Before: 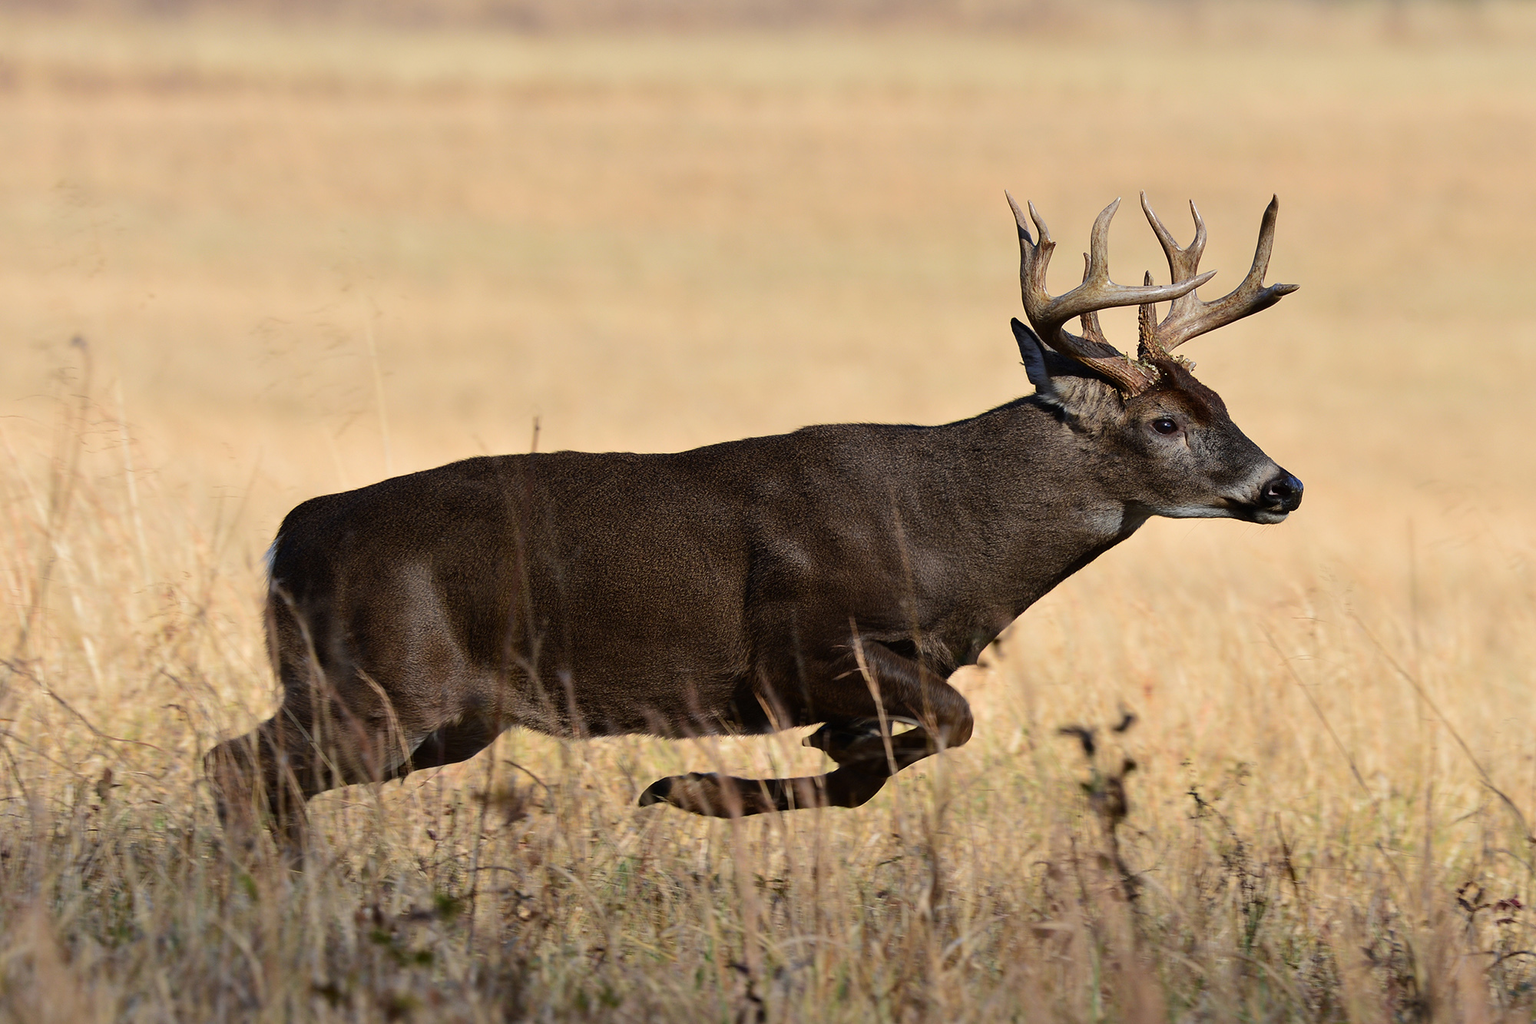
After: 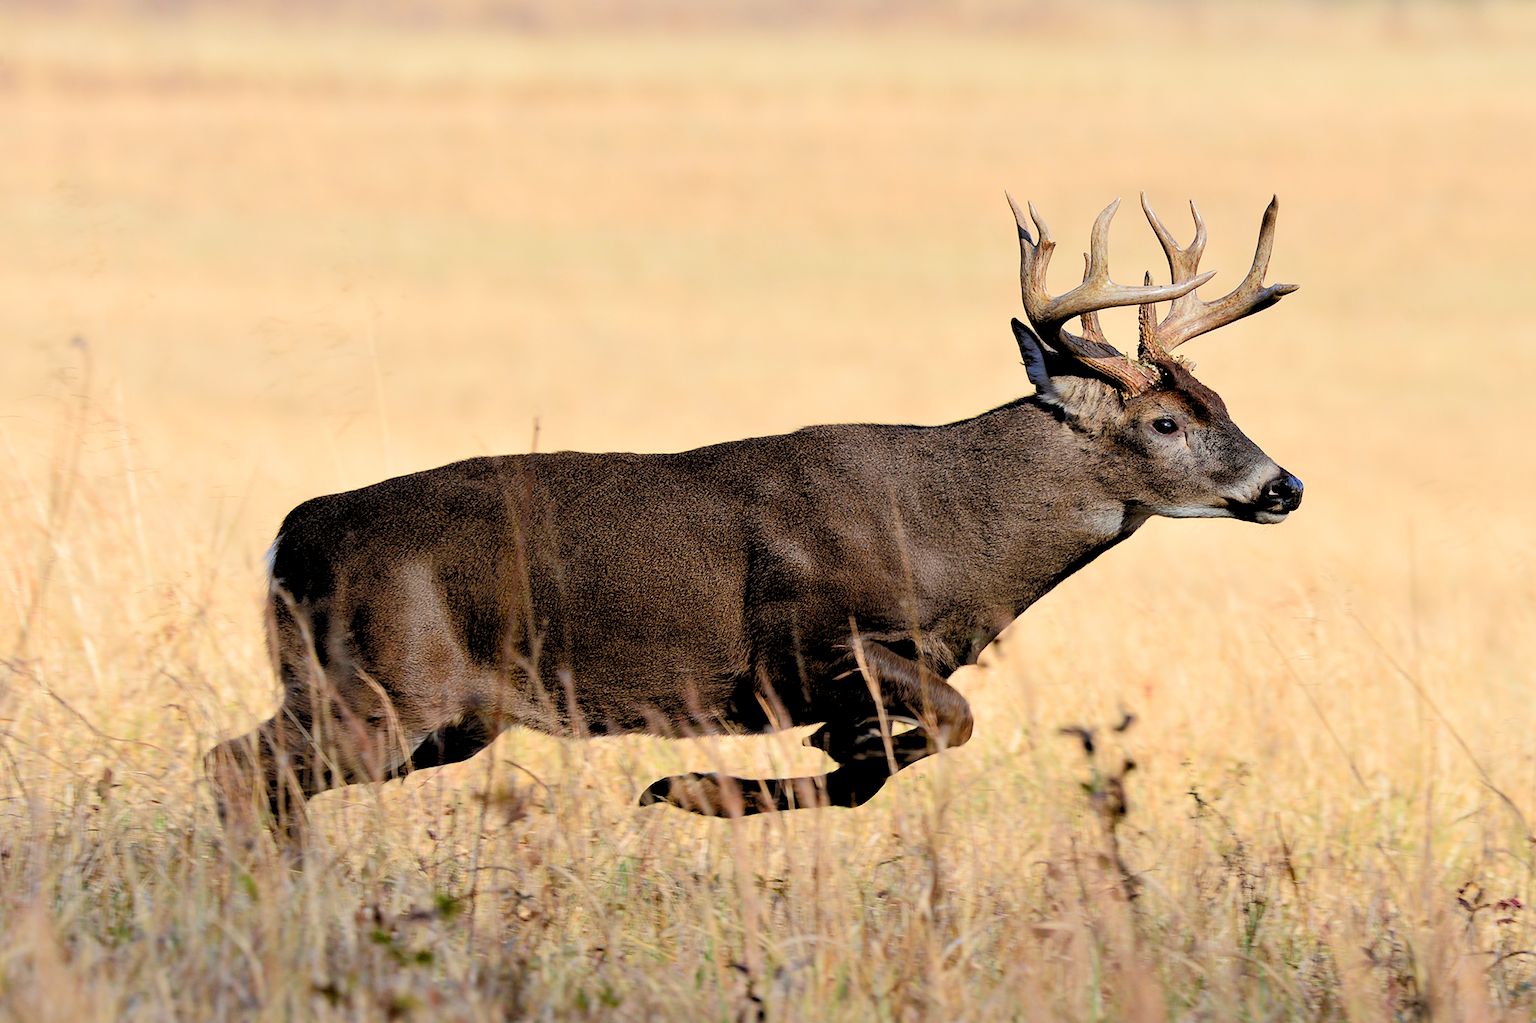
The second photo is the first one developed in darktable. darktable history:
exposure: black level correction 0.002, compensate highlight preservation false
levels: levels [0.072, 0.414, 0.976]
